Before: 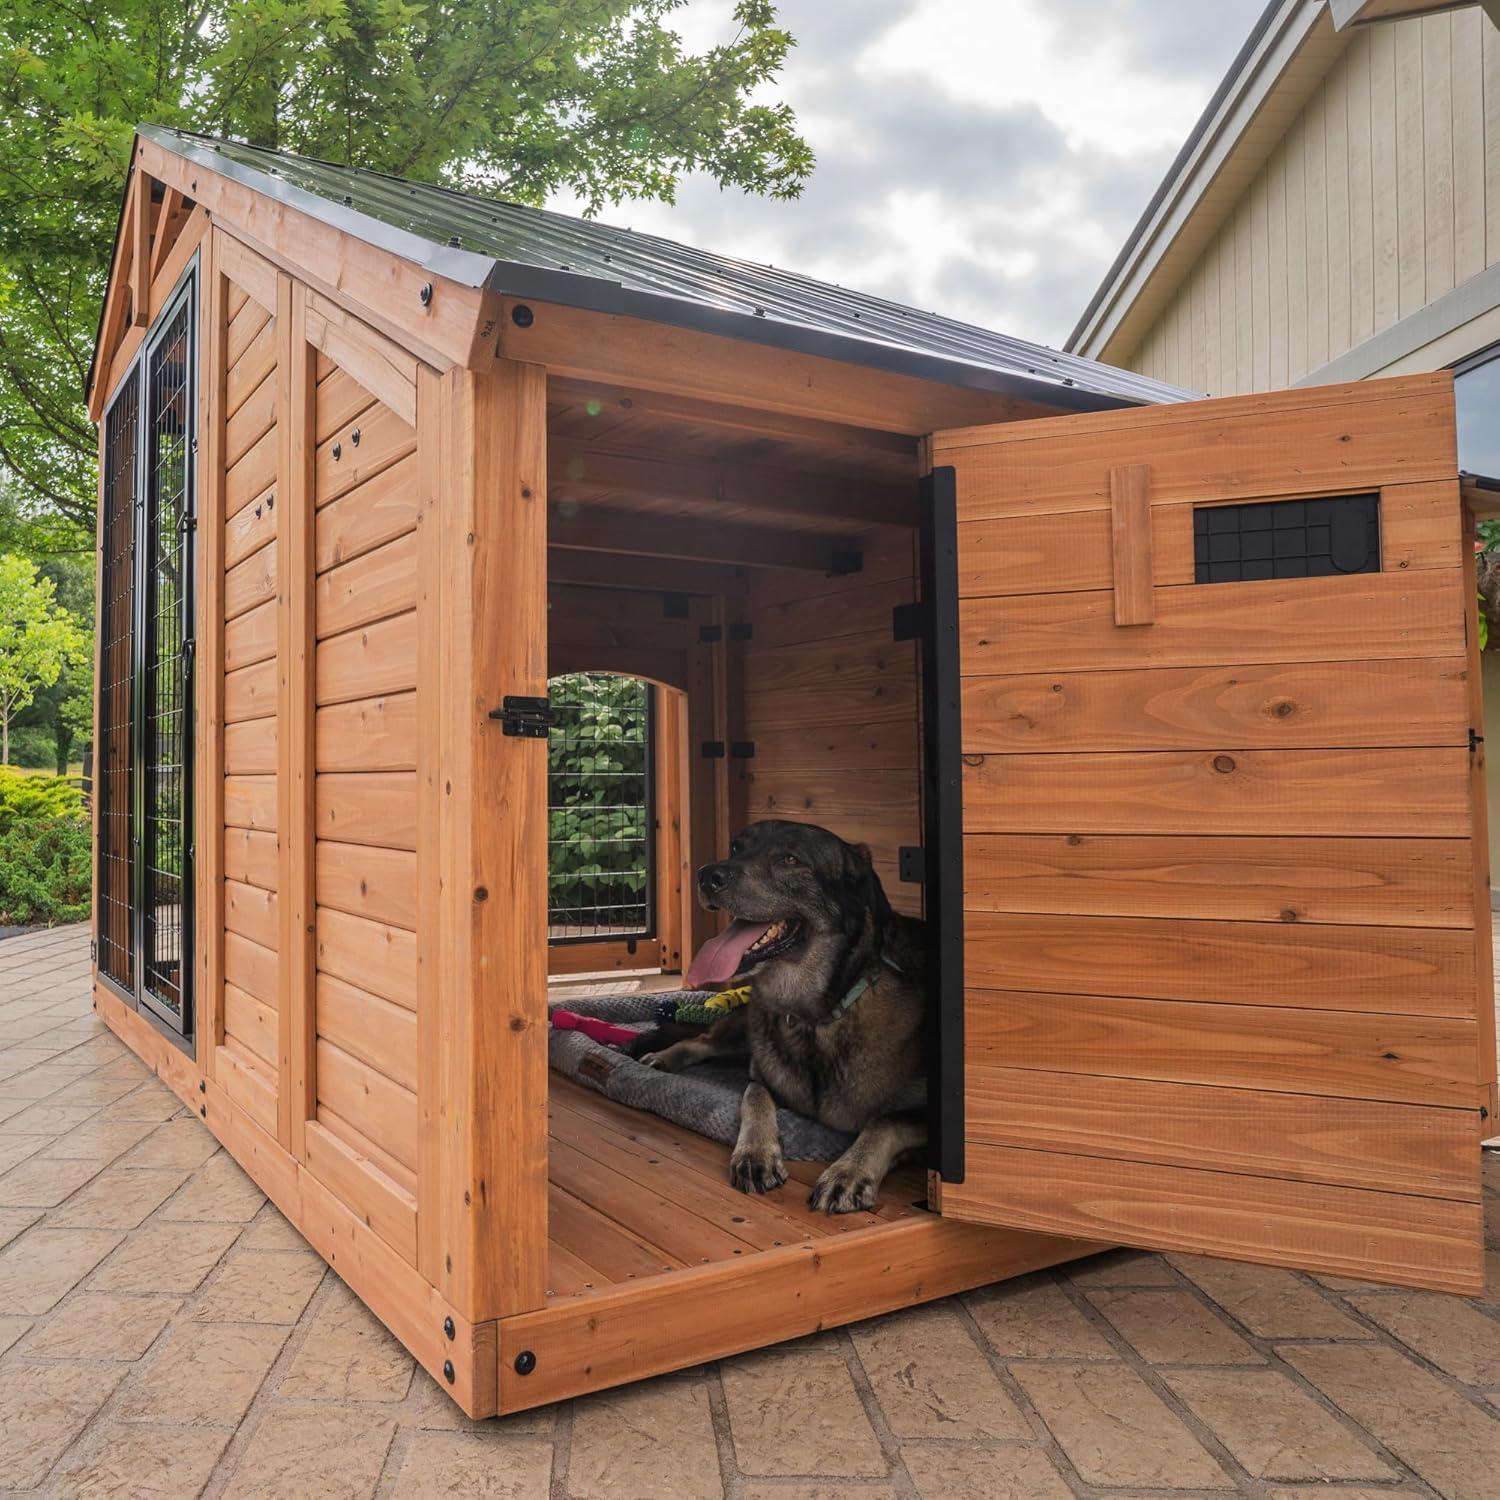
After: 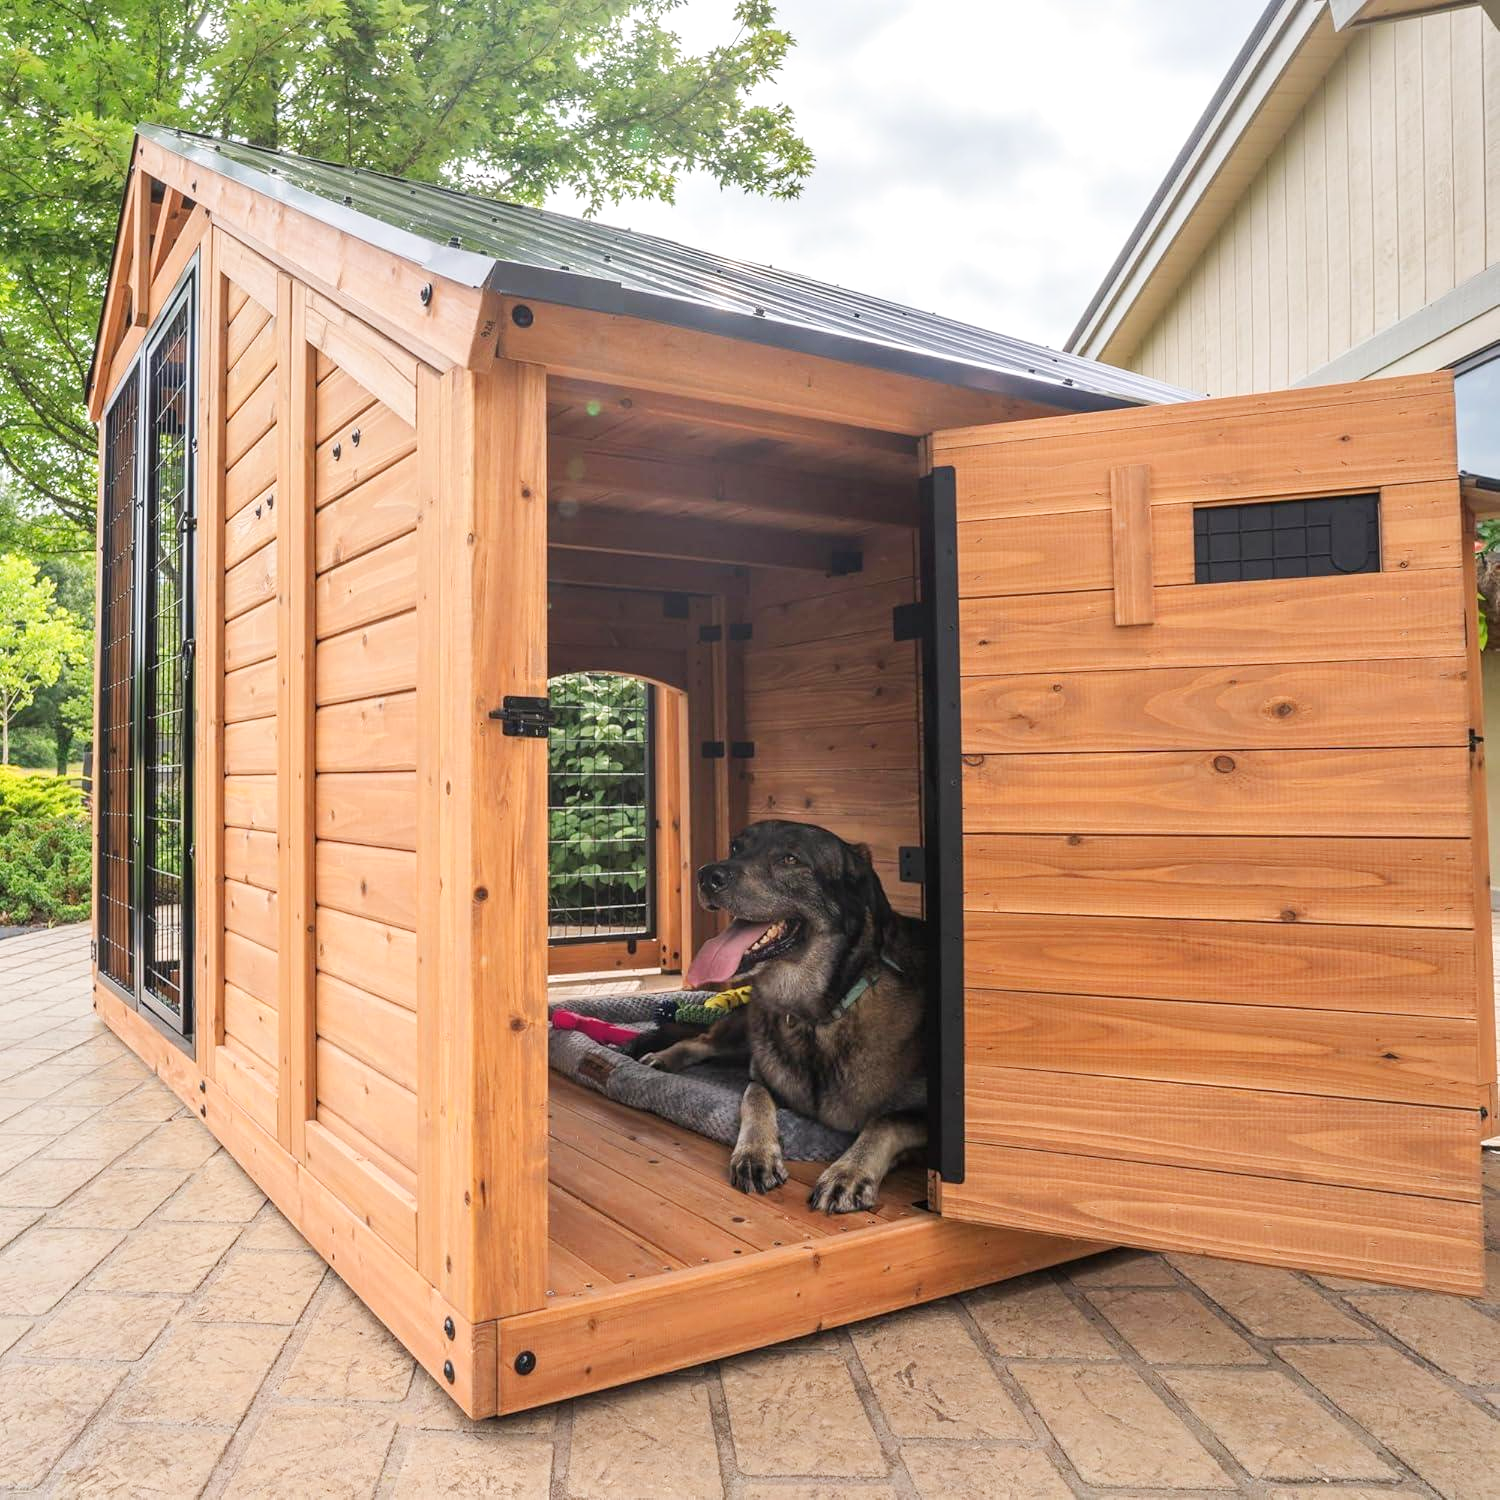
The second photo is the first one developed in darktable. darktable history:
base curve: curves: ch0 [(0, 0) (0.204, 0.334) (0.55, 0.733) (1, 1)], preserve colors none
levels: levels [0, 0.476, 0.951]
